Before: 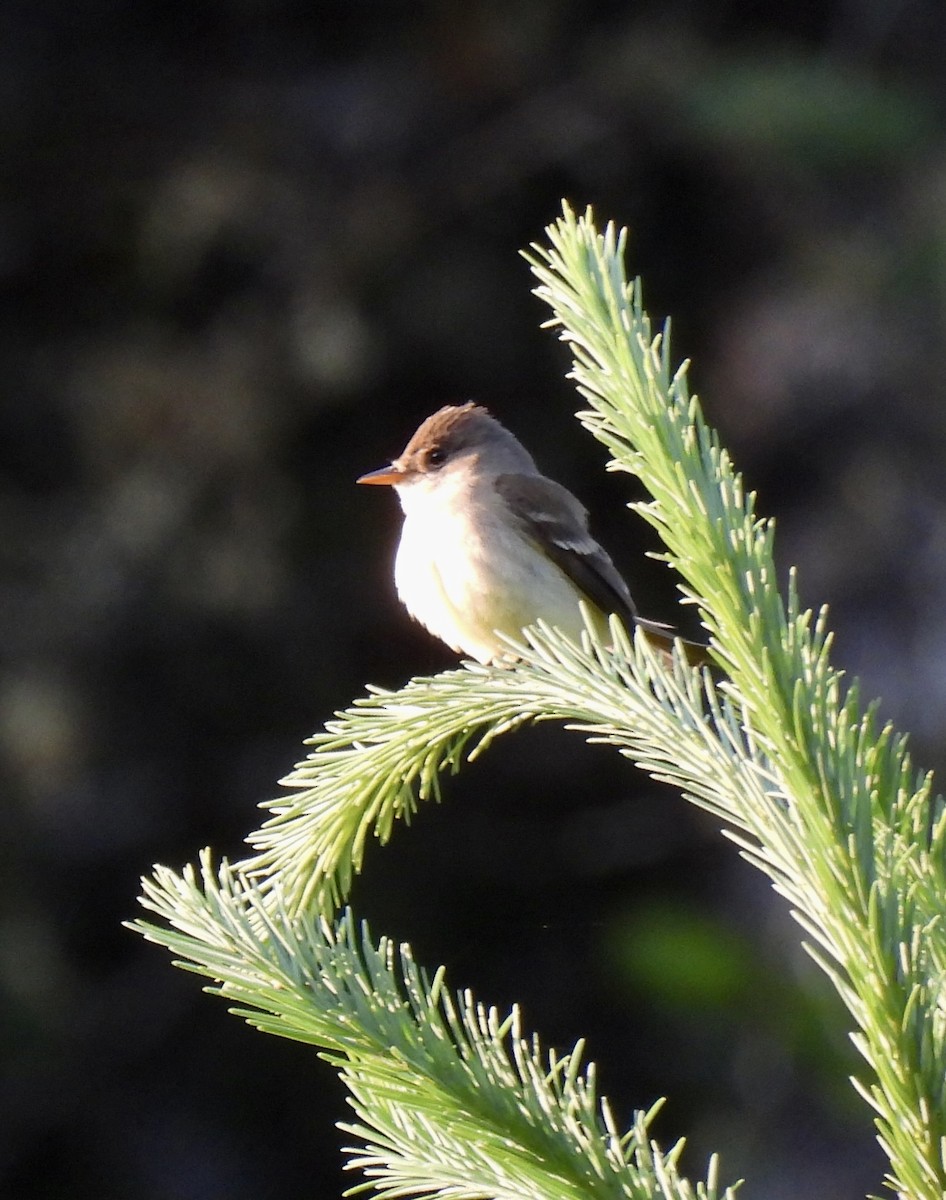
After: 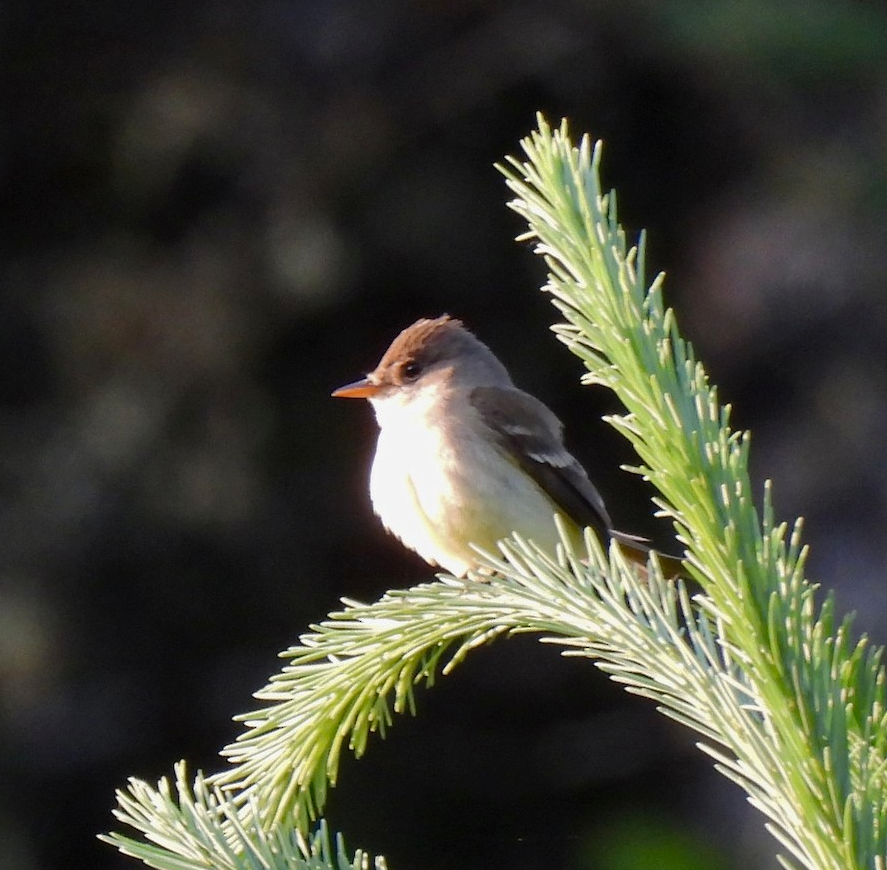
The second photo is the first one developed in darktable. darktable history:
crop: left 2.737%, top 7.287%, right 3.421%, bottom 20.179%
rgb curve: curves: ch0 [(0, 0) (0.175, 0.154) (0.785, 0.663) (1, 1)]
